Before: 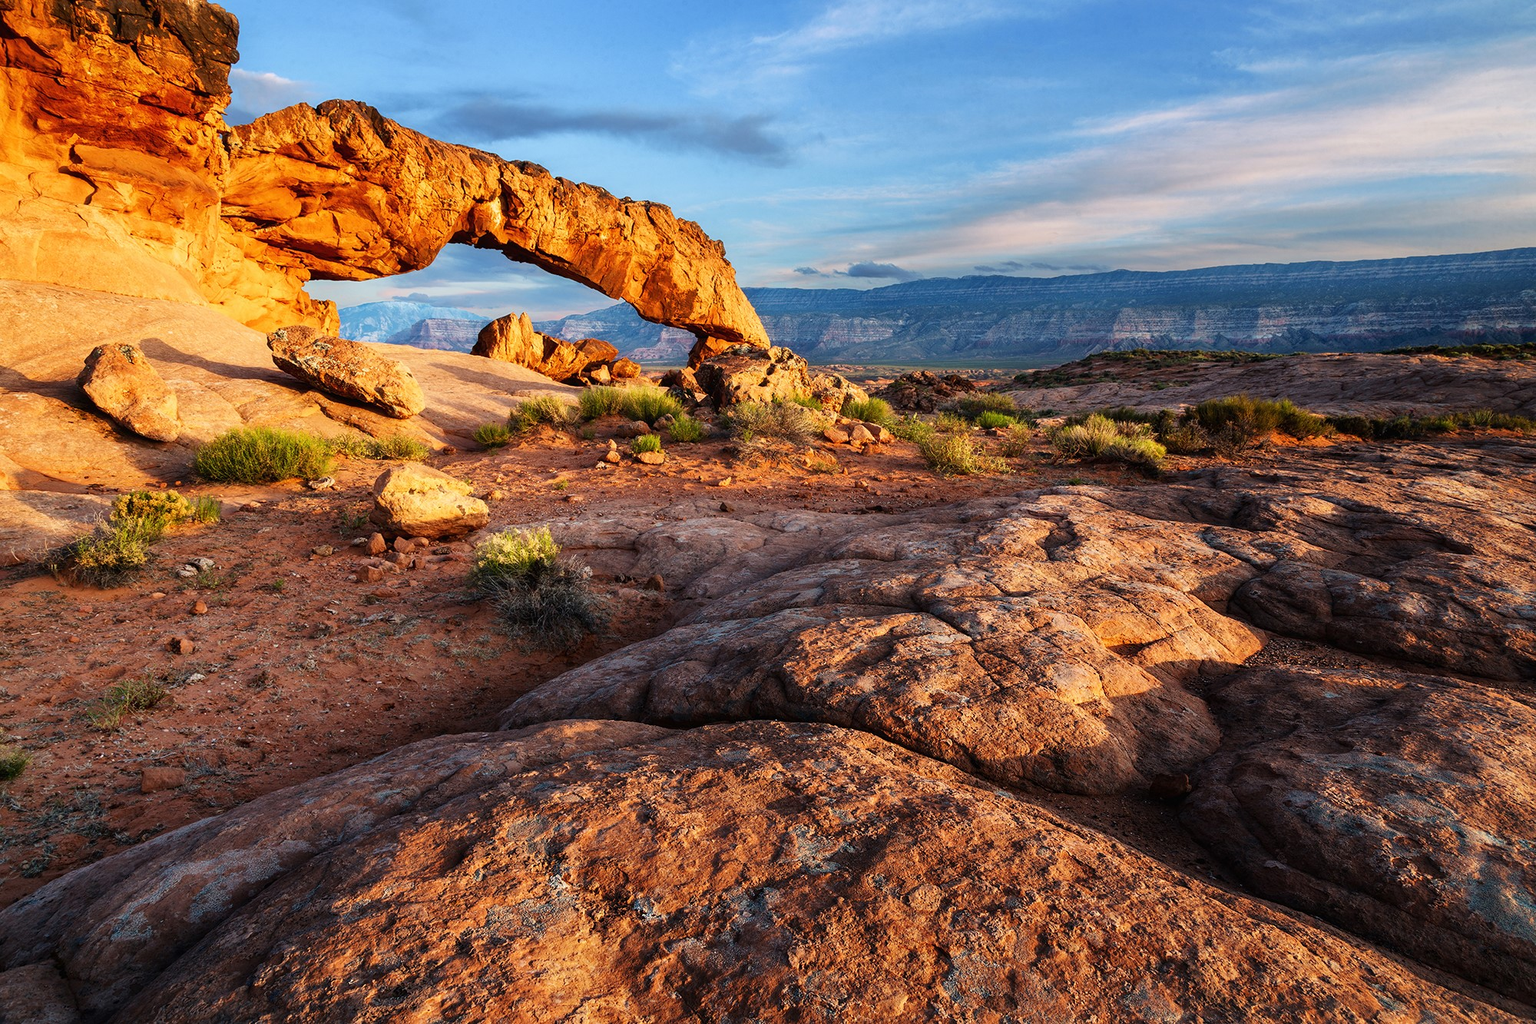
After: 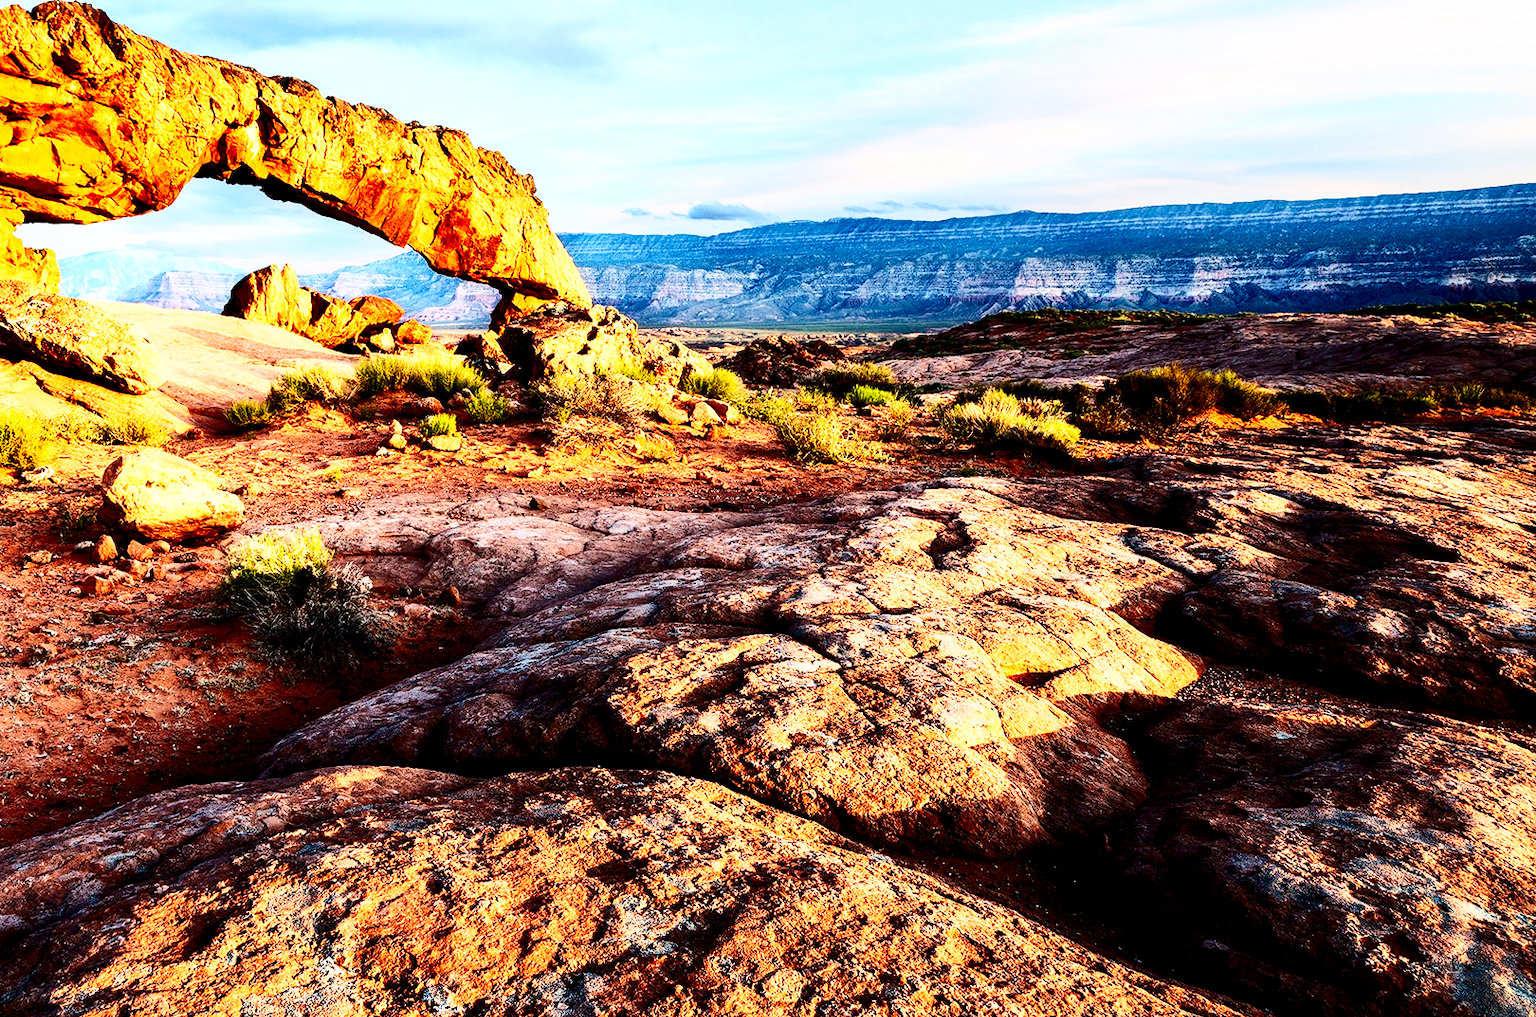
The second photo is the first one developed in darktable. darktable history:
contrast brightness saturation: contrast 0.293
exposure: black level correction 0.011, compensate exposure bias true, compensate highlight preservation false
base curve: curves: ch0 [(0, 0) (0.007, 0.004) (0.027, 0.03) (0.046, 0.07) (0.207, 0.54) (0.442, 0.872) (0.673, 0.972) (1, 1)], preserve colors none
crop: left 18.992%, top 9.687%, right 0%, bottom 9.792%
